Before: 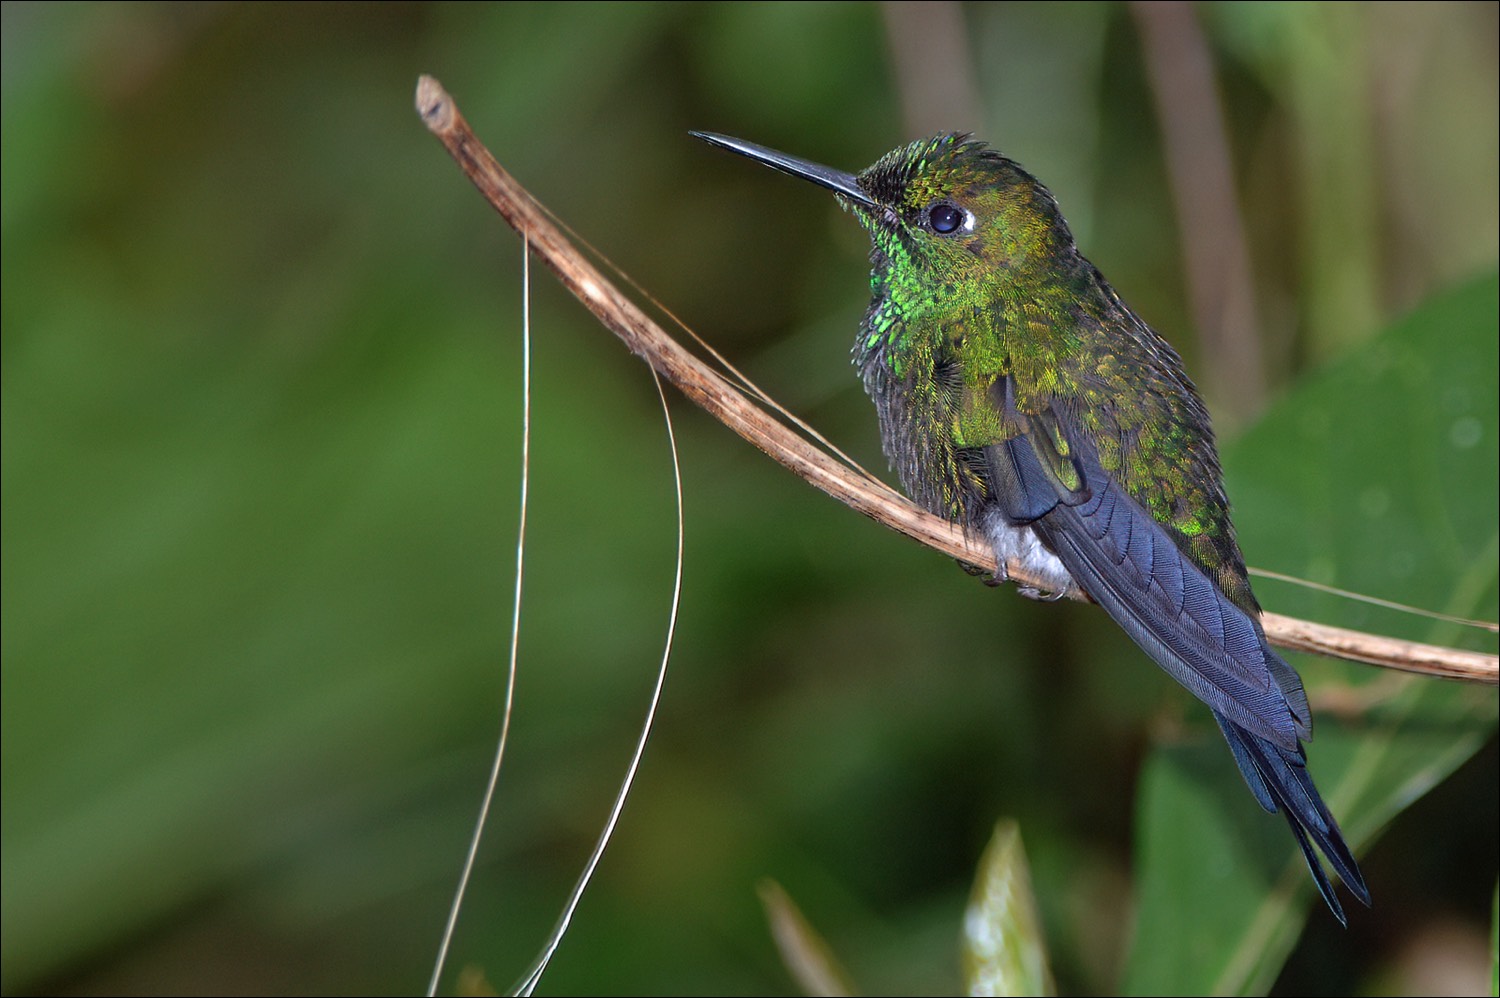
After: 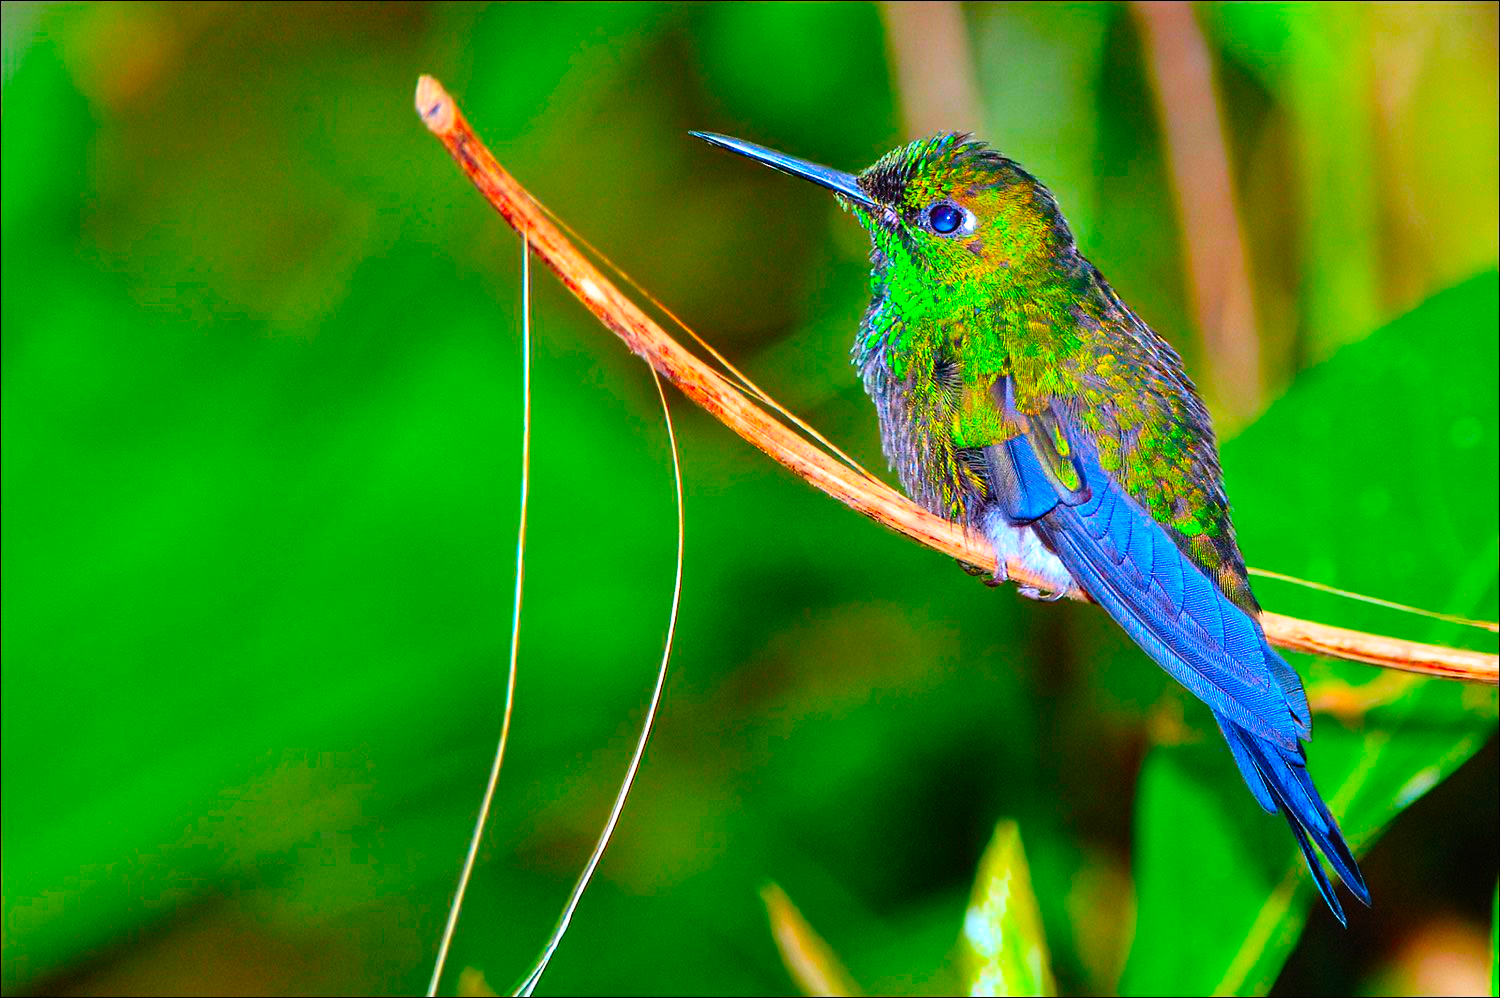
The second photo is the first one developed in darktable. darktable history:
contrast brightness saturation: contrast 0.24, brightness 0.26, saturation 0.39
filmic rgb: white relative exposure 2.45 EV, hardness 6.33
color correction: saturation 3
